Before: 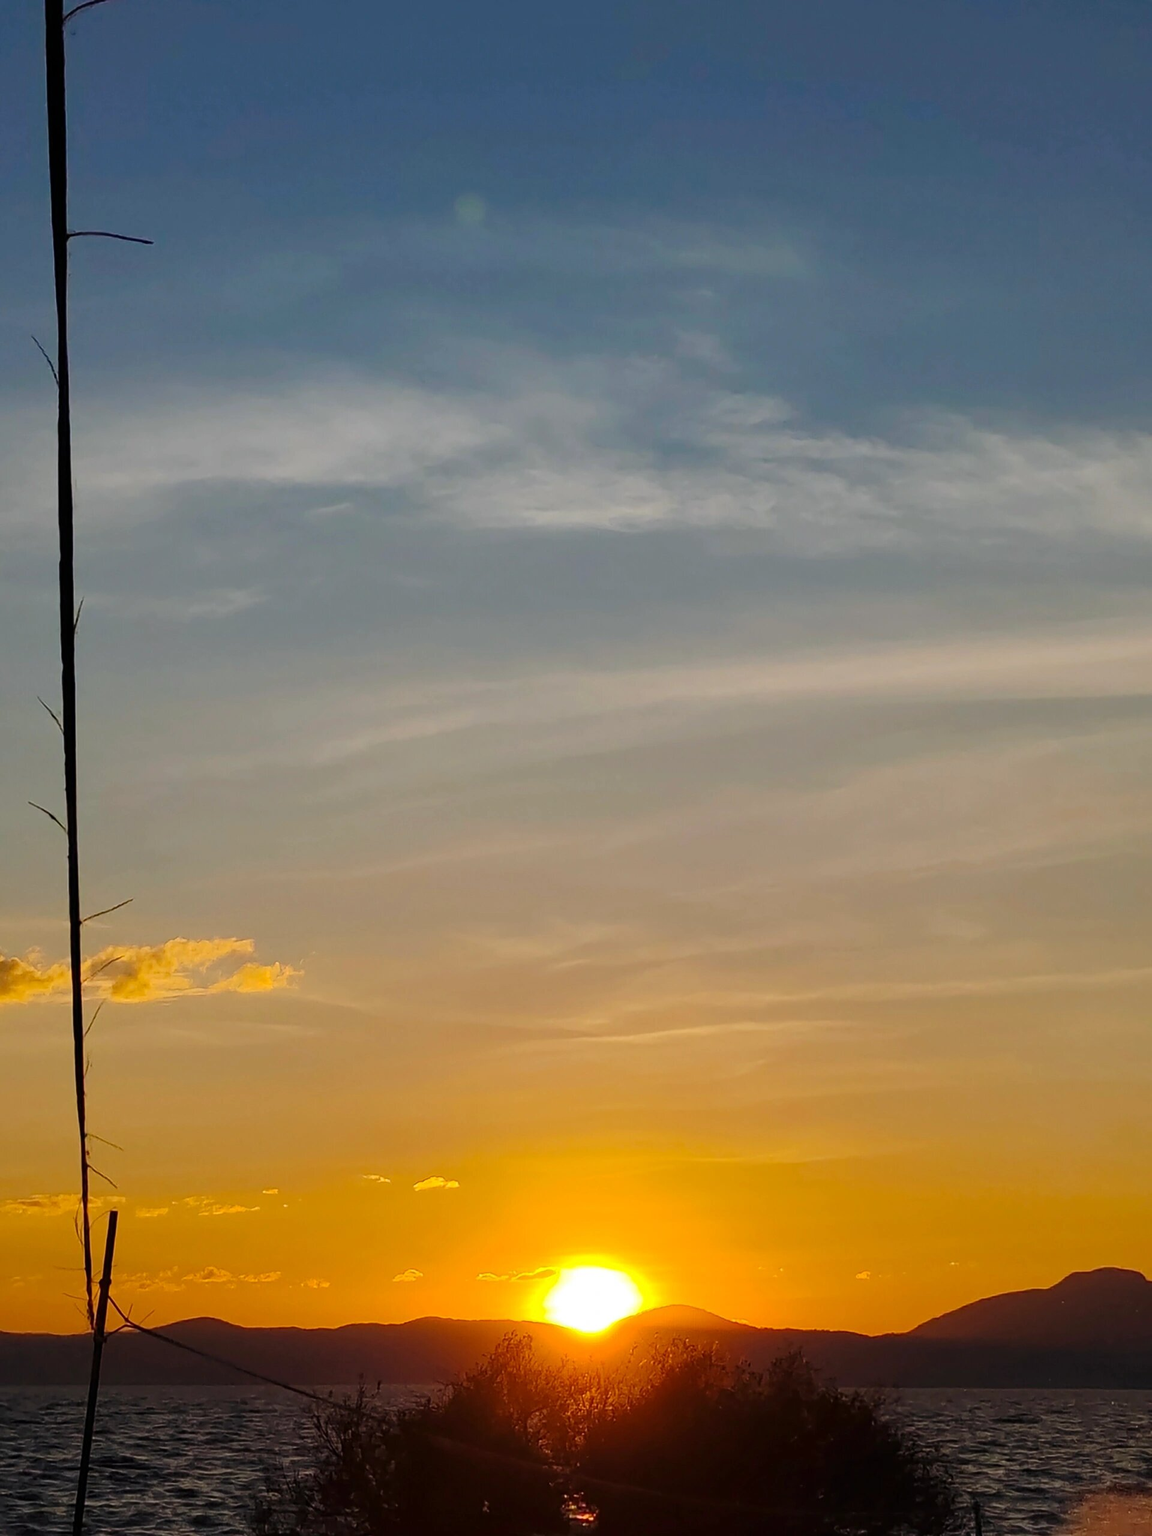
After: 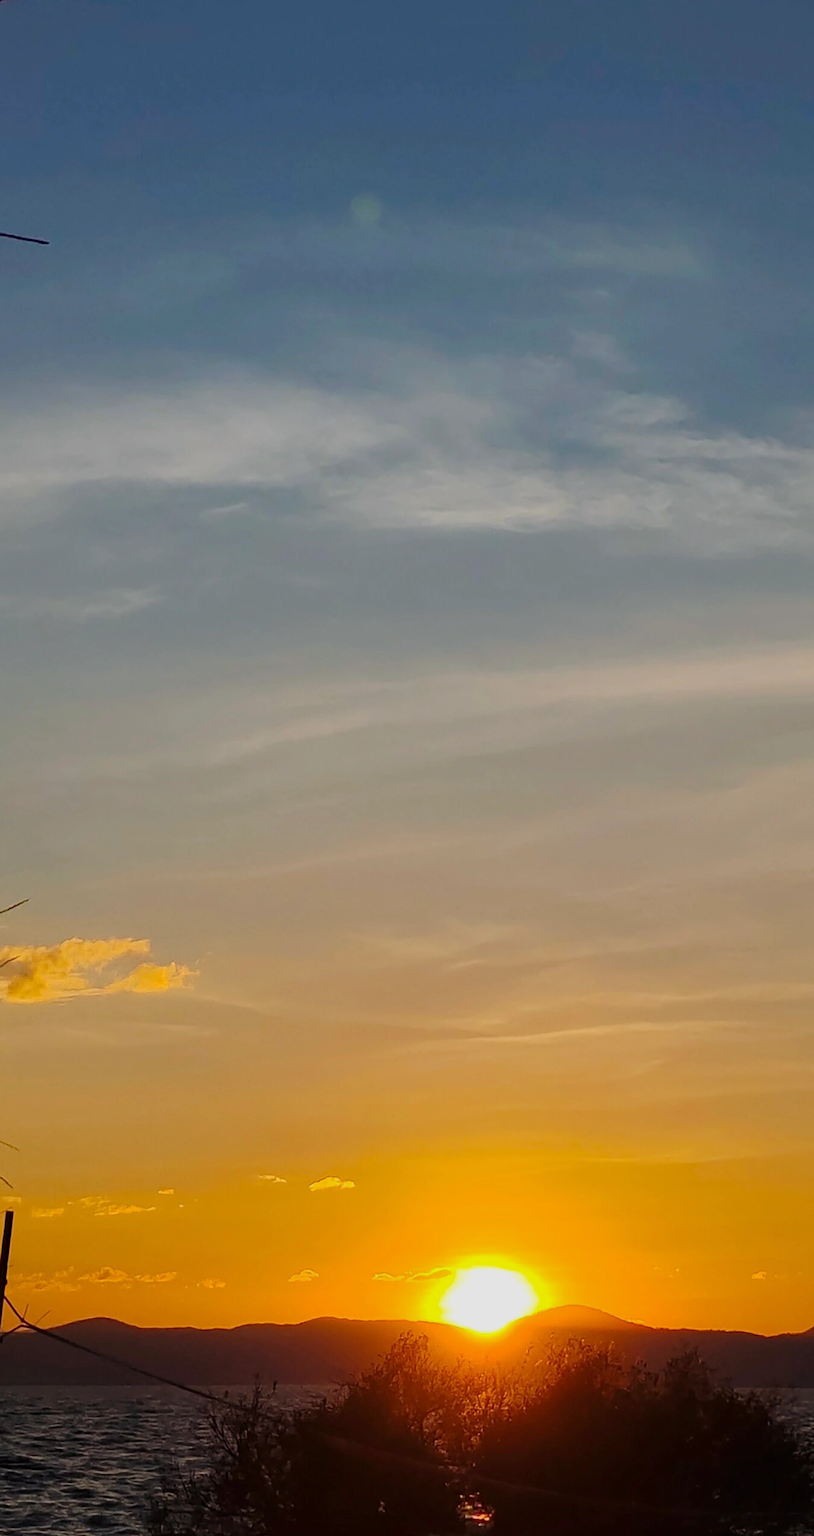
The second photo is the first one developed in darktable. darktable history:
crop and rotate: left 9.082%, right 20.17%
tone equalizer: -8 EV -0.001 EV, -7 EV 0.004 EV, -6 EV -0.036 EV, -5 EV 0.017 EV, -4 EV -0.008 EV, -3 EV 0.013 EV, -2 EV -0.085 EV, -1 EV -0.301 EV, +0 EV -0.57 EV, edges refinement/feathering 500, mask exposure compensation -1.57 EV, preserve details no
